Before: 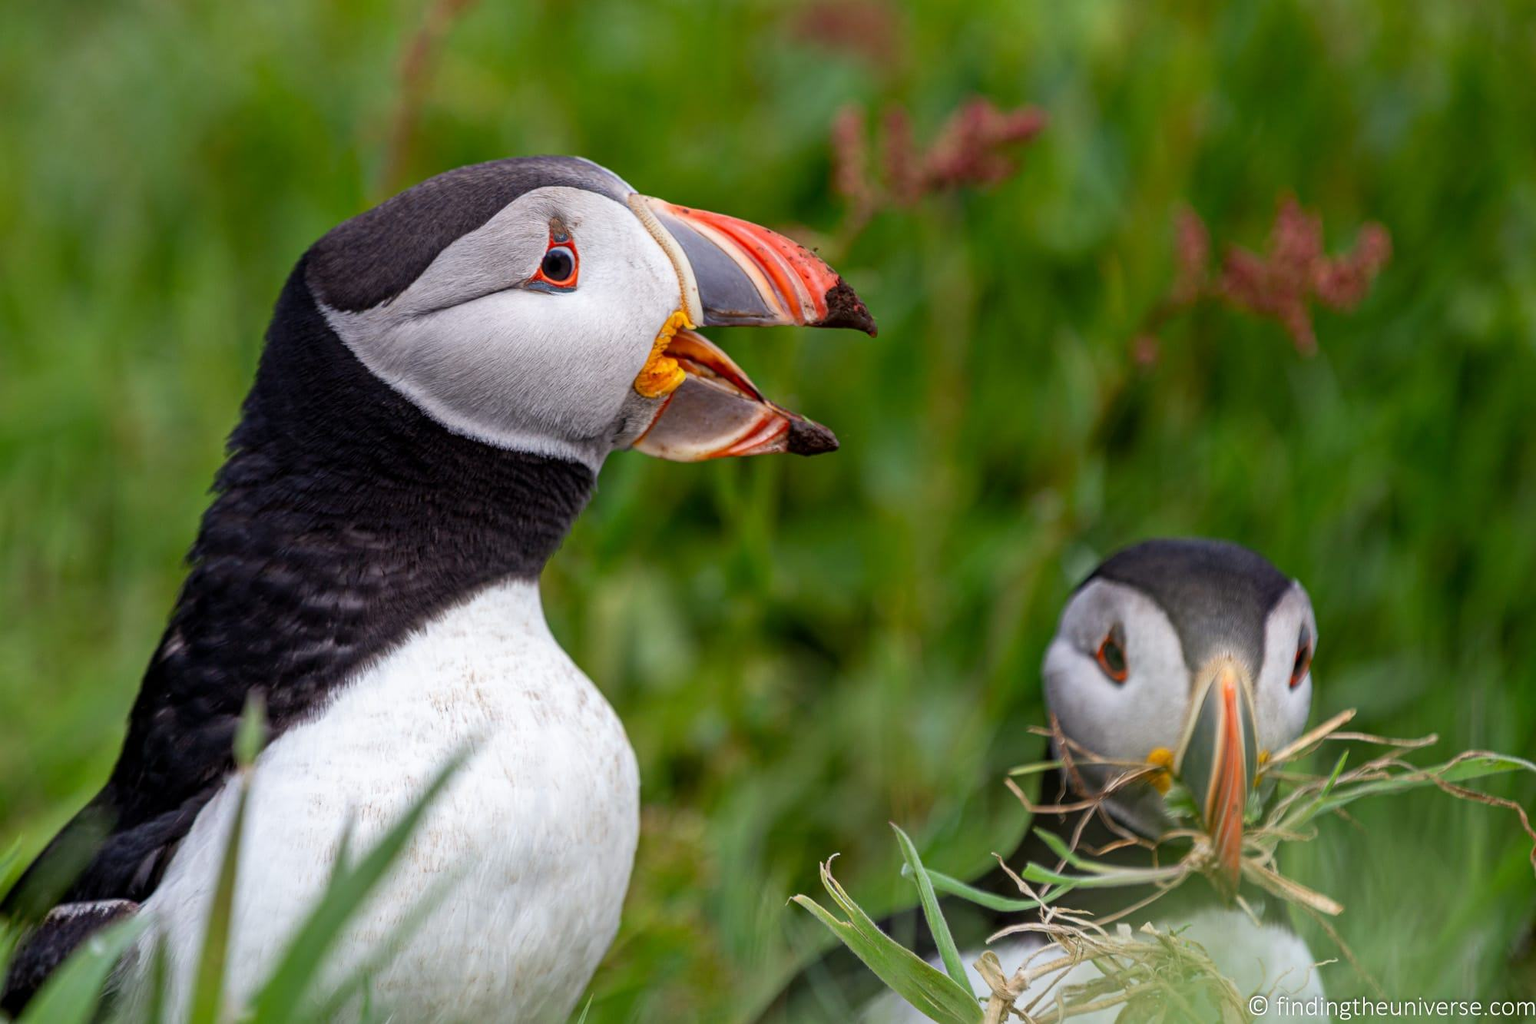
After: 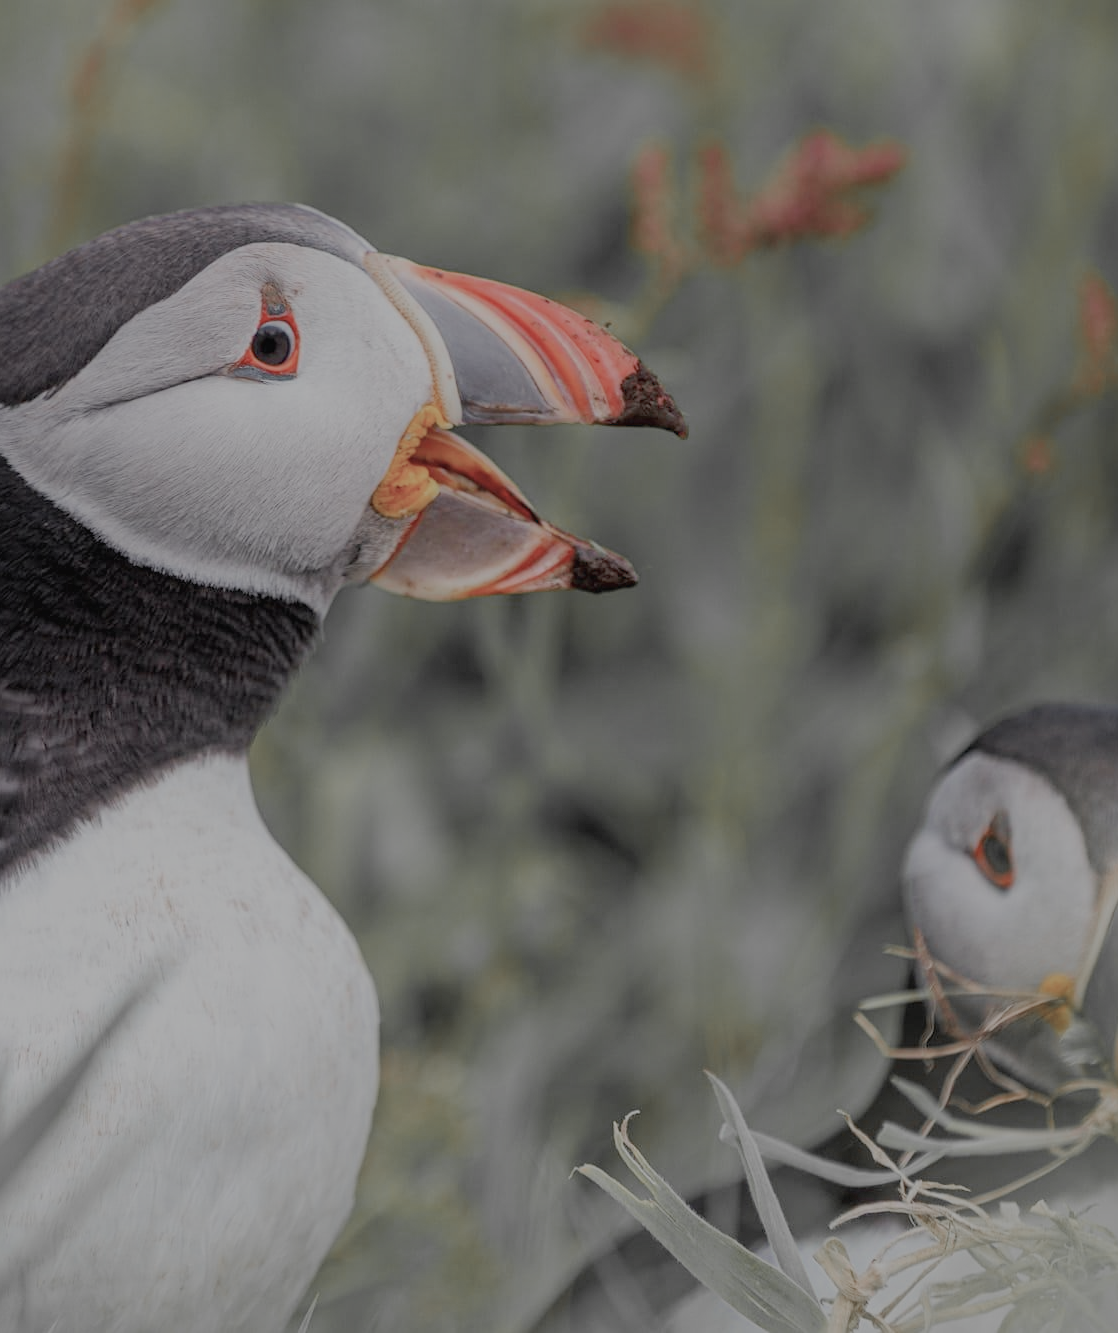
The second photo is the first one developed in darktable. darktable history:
tone equalizer: -8 EV -0.415 EV, -7 EV -0.395 EV, -6 EV -0.333 EV, -5 EV -0.222 EV, -3 EV 0.235 EV, -2 EV 0.316 EV, -1 EV 0.363 EV, +0 EV 0.396 EV, edges refinement/feathering 500, mask exposure compensation -1.57 EV, preserve details no
sharpen: radius 1.264, amount 0.306, threshold 0.037
crop and rotate: left 22.707%, right 21.351%
filmic rgb: black relative exposure -13.87 EV, white relative exposure 7.99 EV, threshold 5.97 EV, hardness 3.75, latitude 49.11%, contrast 0.51, iterations of high-quality reconstruction 0, enable highlight reconstruction true
color zones: curves: ch1 [(0, 0.679) (0.143, 0.647) (0.286, 0.261) (0.378, -0.011) (0.571, 0.396) (0.714, 0.399) (0.857, 0.406) (1, 0.679)]
contrast brightness saturation: contrast -0.044, saturation -0.407
exposure: compensate highlight preservation false
